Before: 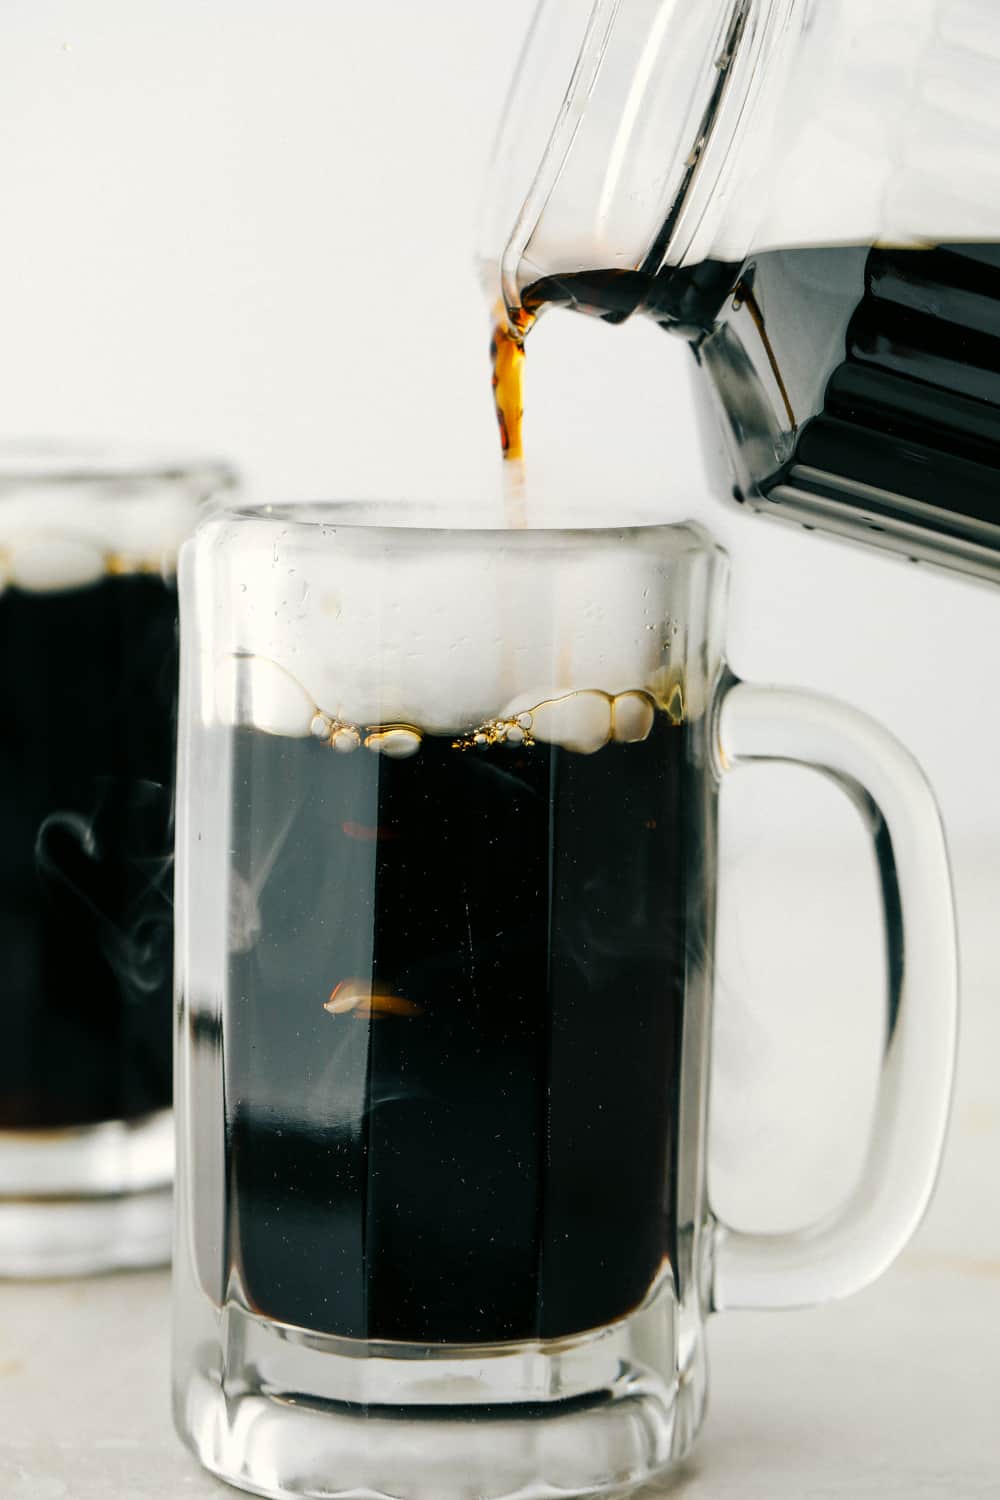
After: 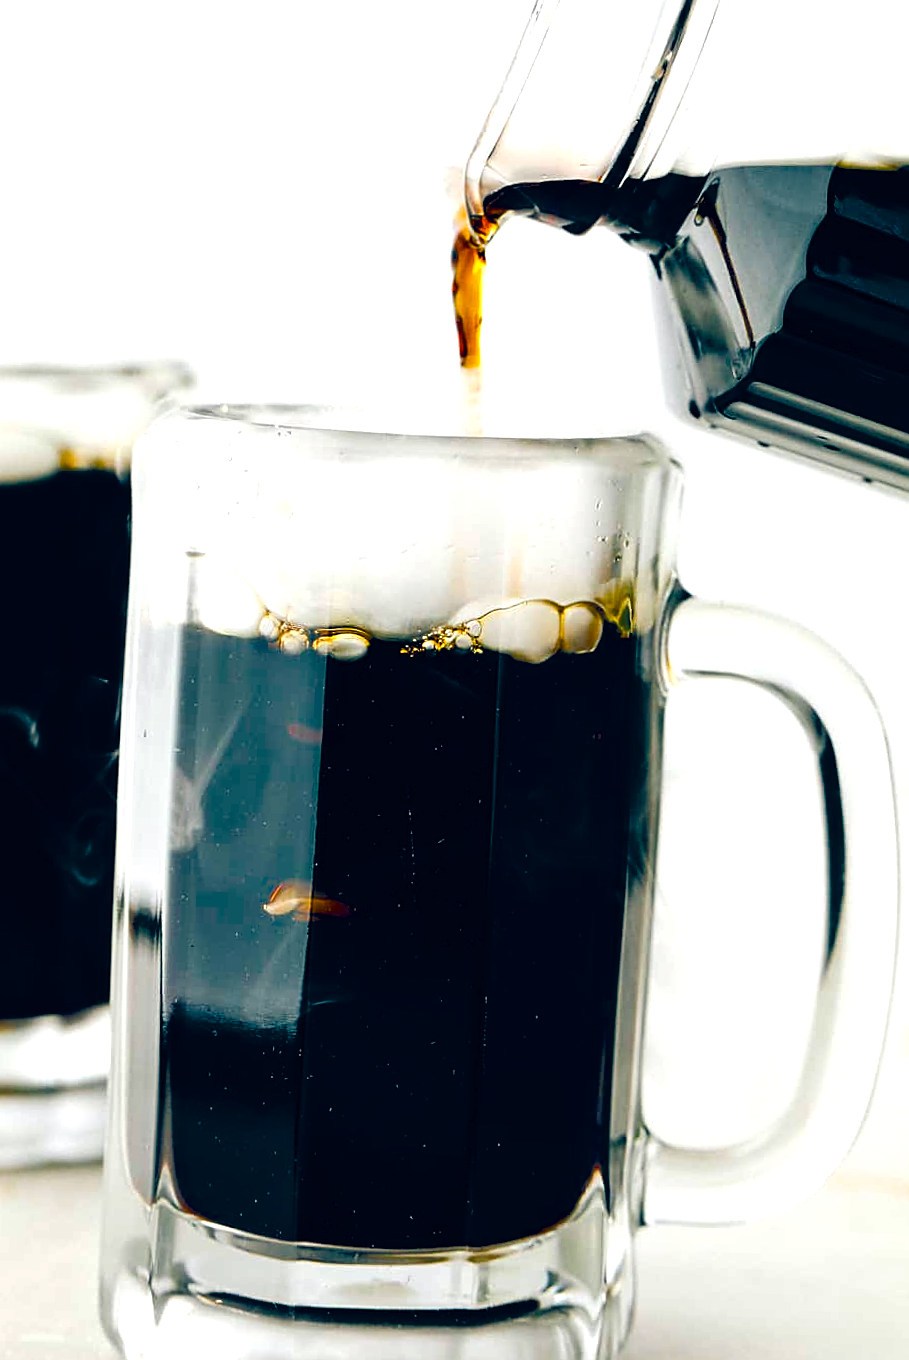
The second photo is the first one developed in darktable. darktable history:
sharpen: on, module defaults
tone equalizer: edges refinement/feathering 500, mask exposure compensation -1.57 EV, preserve details no
crop and rotate: angle -1.86°, left 3.09%, top 4.145%, right 1.568%, bottom 0.768%
color balance rgb: shadows lift › chroma 2.05%, shadows lift › hue 215.65°, highlights gain › luminance 14.875%, global offset › chroma 0.255%, global offset › hue 258.13°, linear chroma grading › global chroma 24.598%, perceptual saturation grading › global saturation 20%, perceptual saturation grading › highlights -14.283%, perceptual saturation grading › shadows 49.786%, perceptual brilliance grading › global brilliance 2.837%, perceptual brilliance grading › highlights -2.396%, perceptual brilliance grading › shadows 2.662%, global vibrance 9.926%, contrast 14.828%, saturation formula JzAzBz (2021)
